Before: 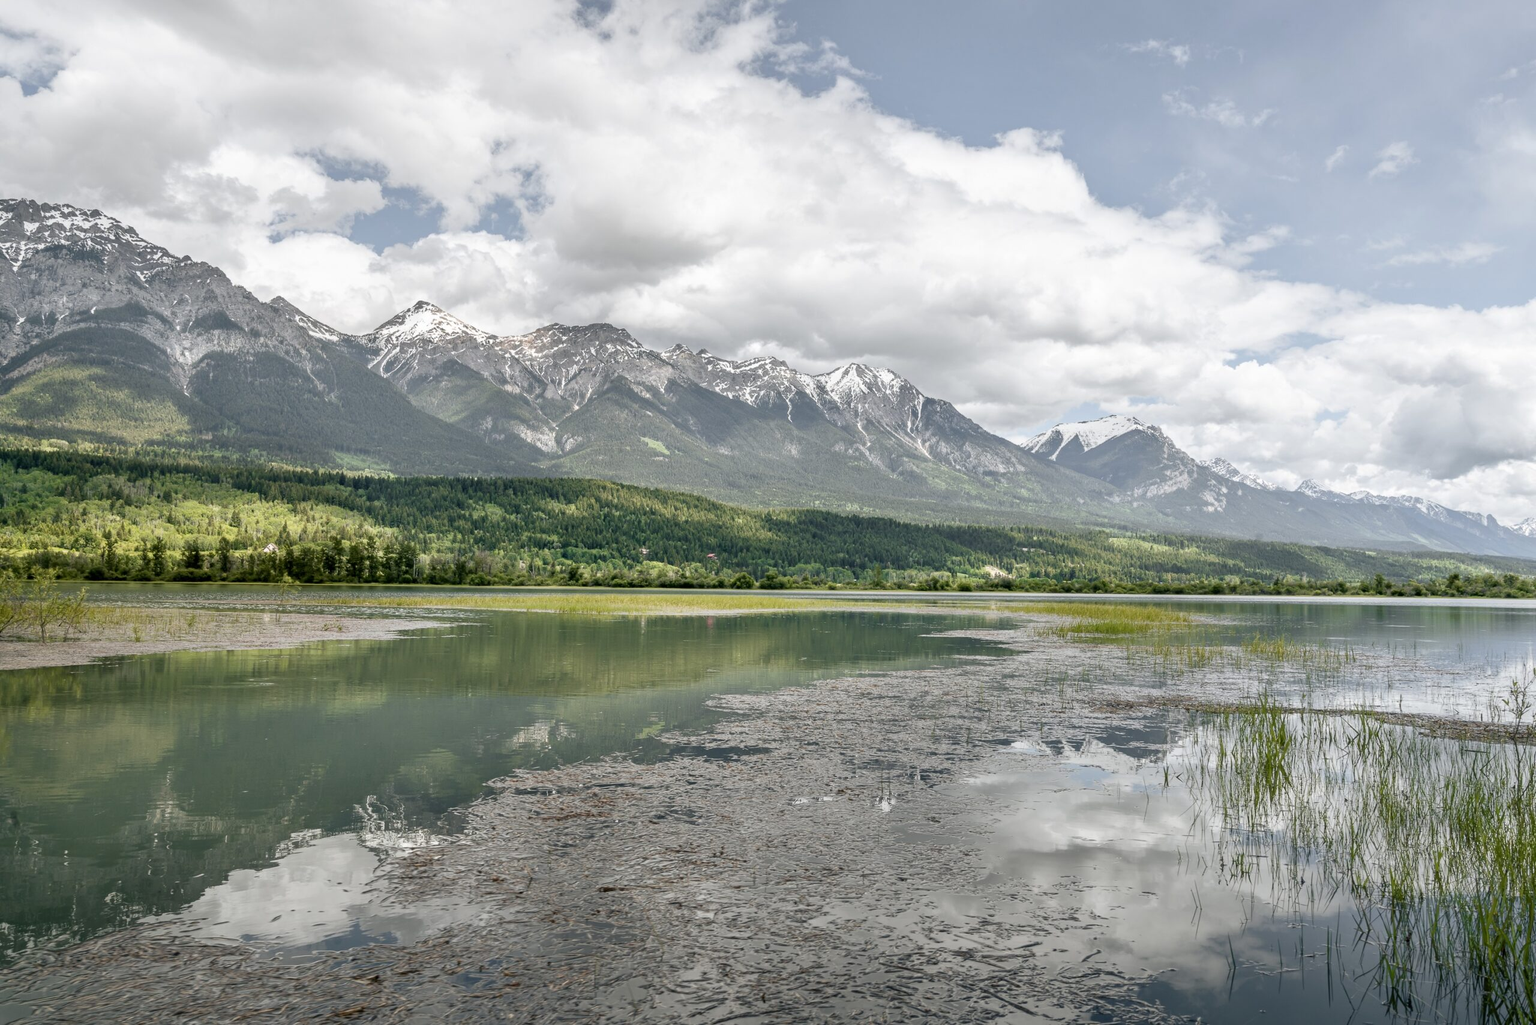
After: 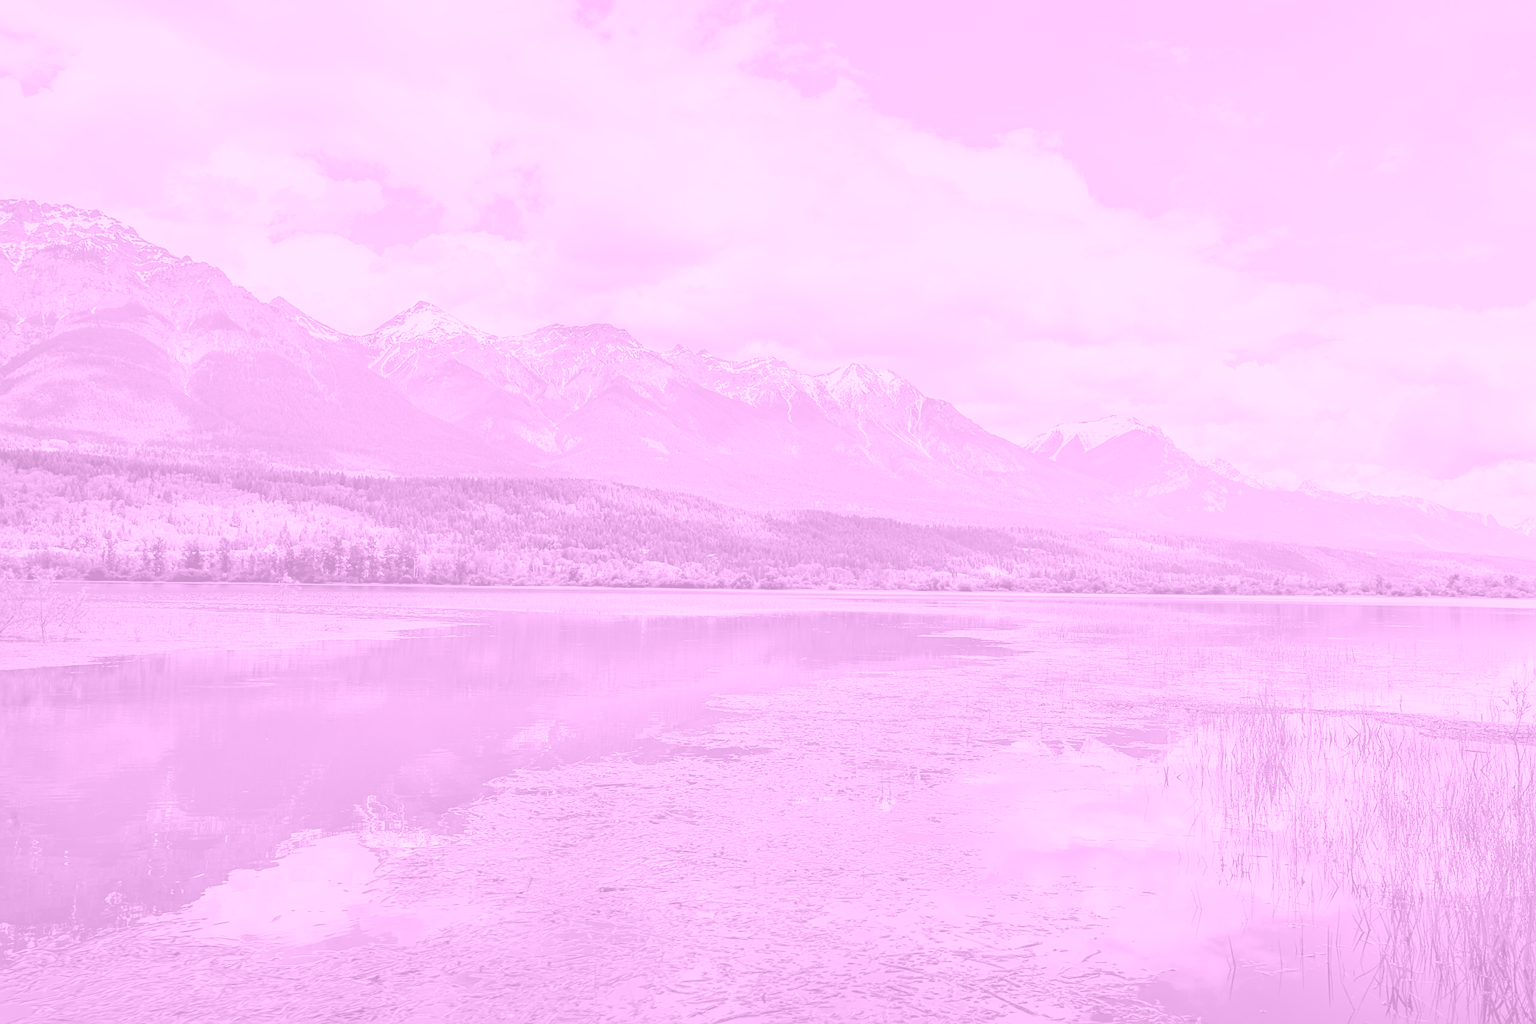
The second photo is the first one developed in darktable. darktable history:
colorize: hue 331.2°, saturation 75%, source mix 30.28%, lightness 70.52%, version 1
levels: levels [0.018, 0.493, 1]
sharpen: on, module defaults
